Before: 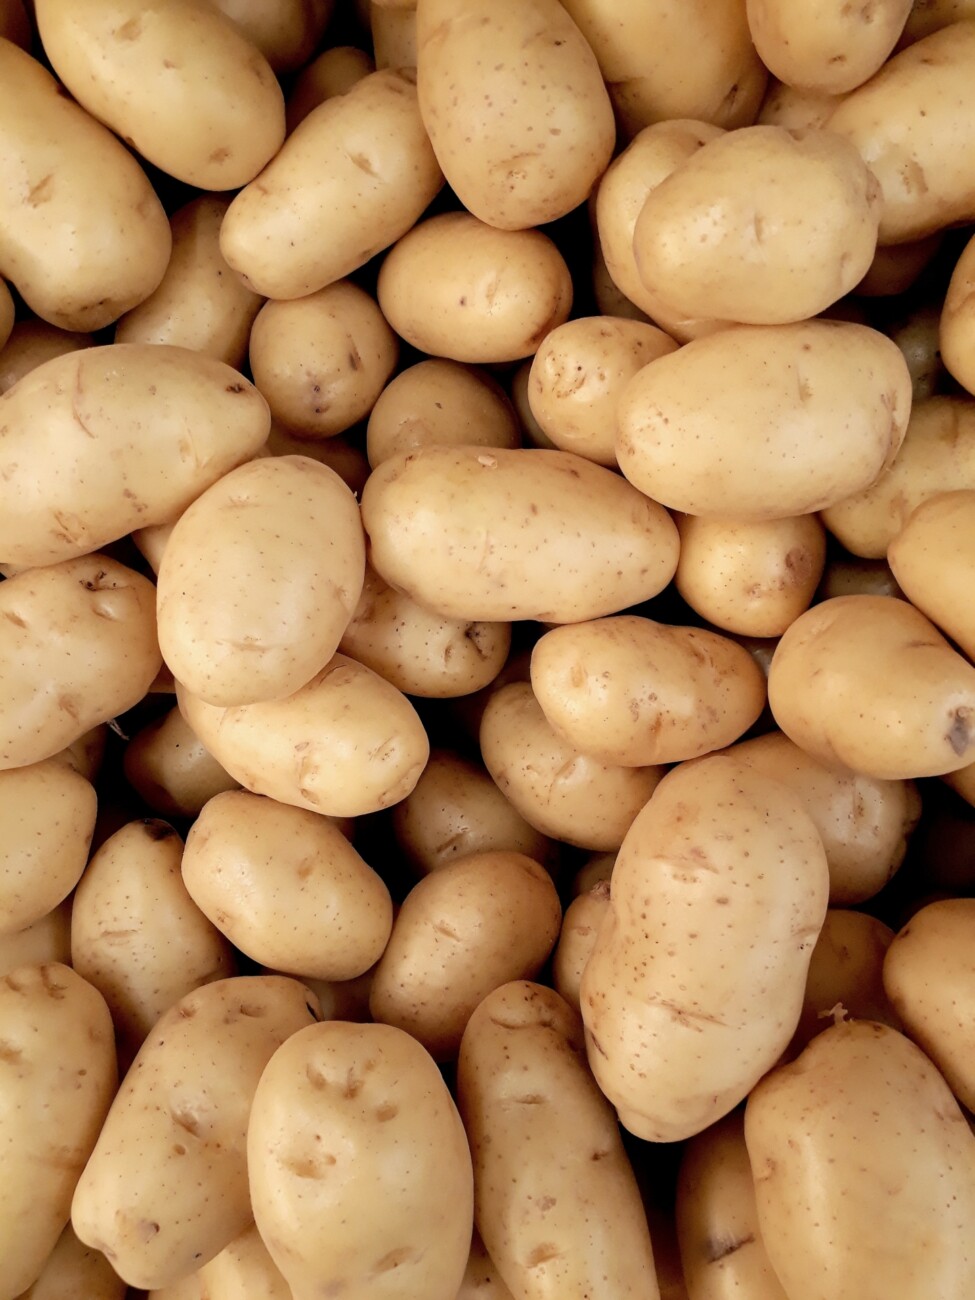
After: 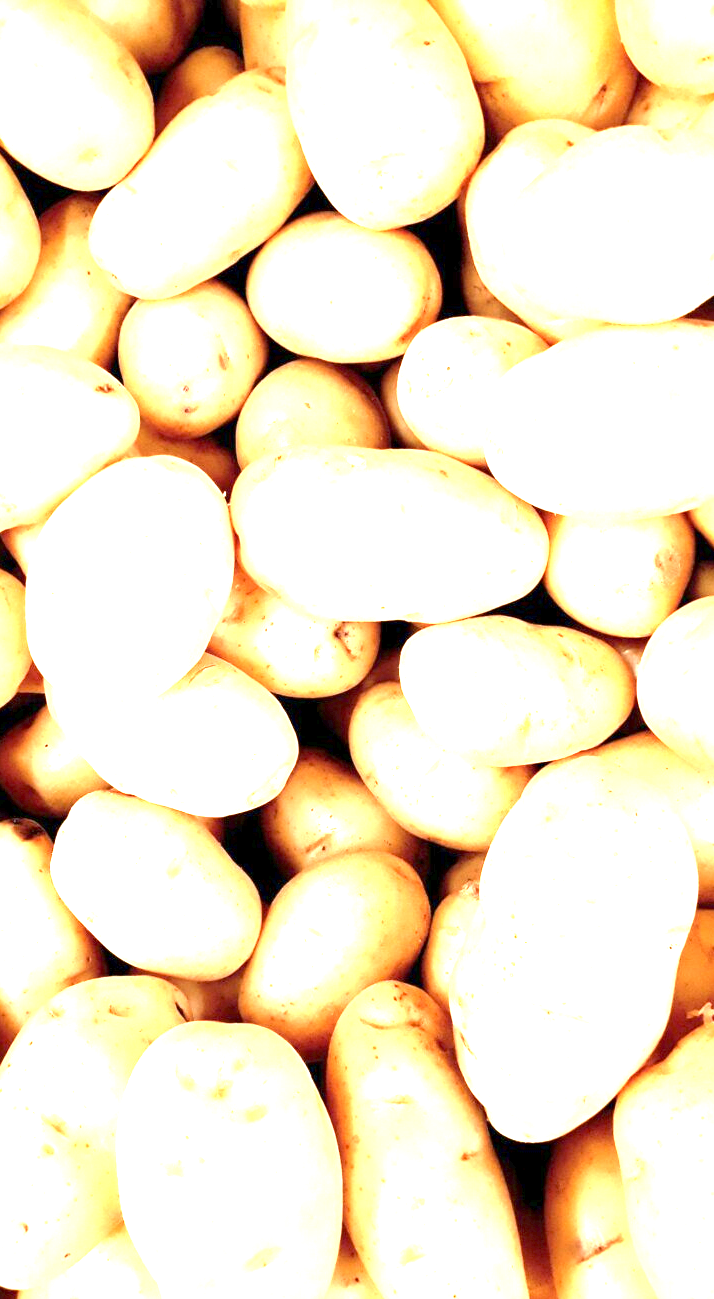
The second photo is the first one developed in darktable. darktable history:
tone equalizer: on, module defaults
crop: left 13.443%, right 13.31%
exposure: exposure 3 EV, compensate highlight preservation false
